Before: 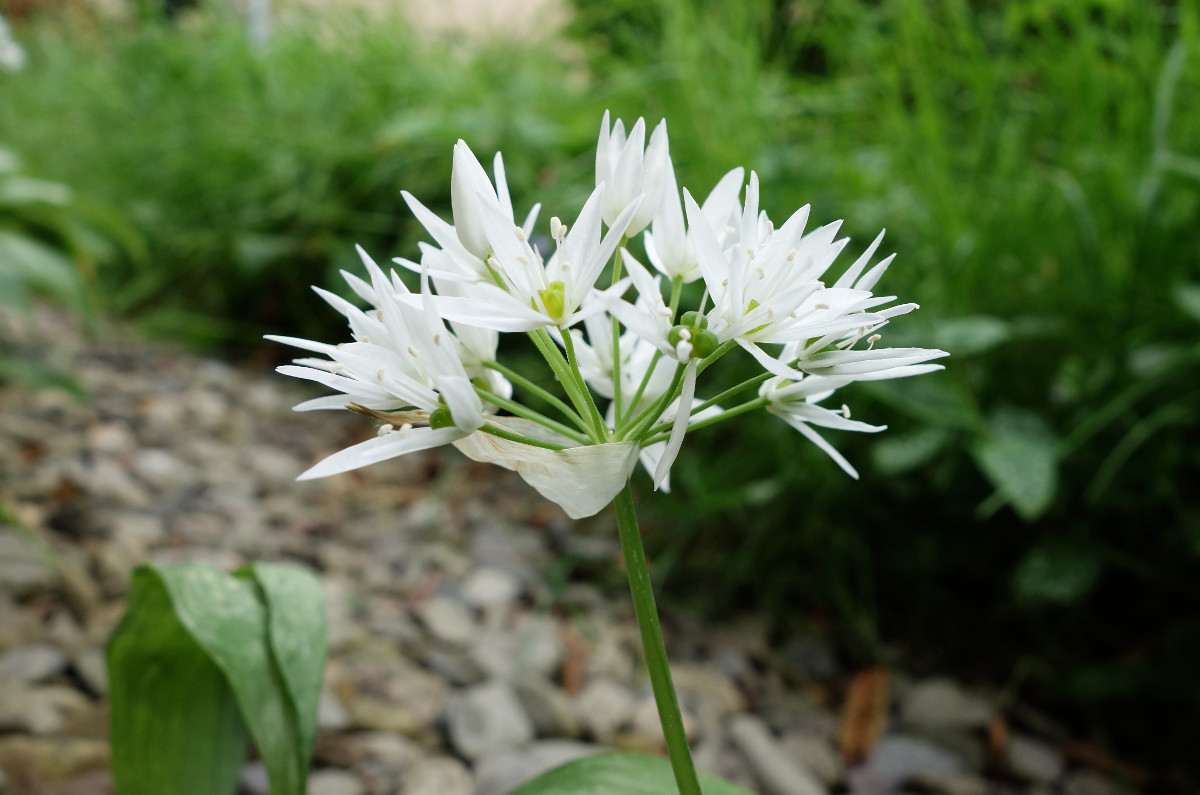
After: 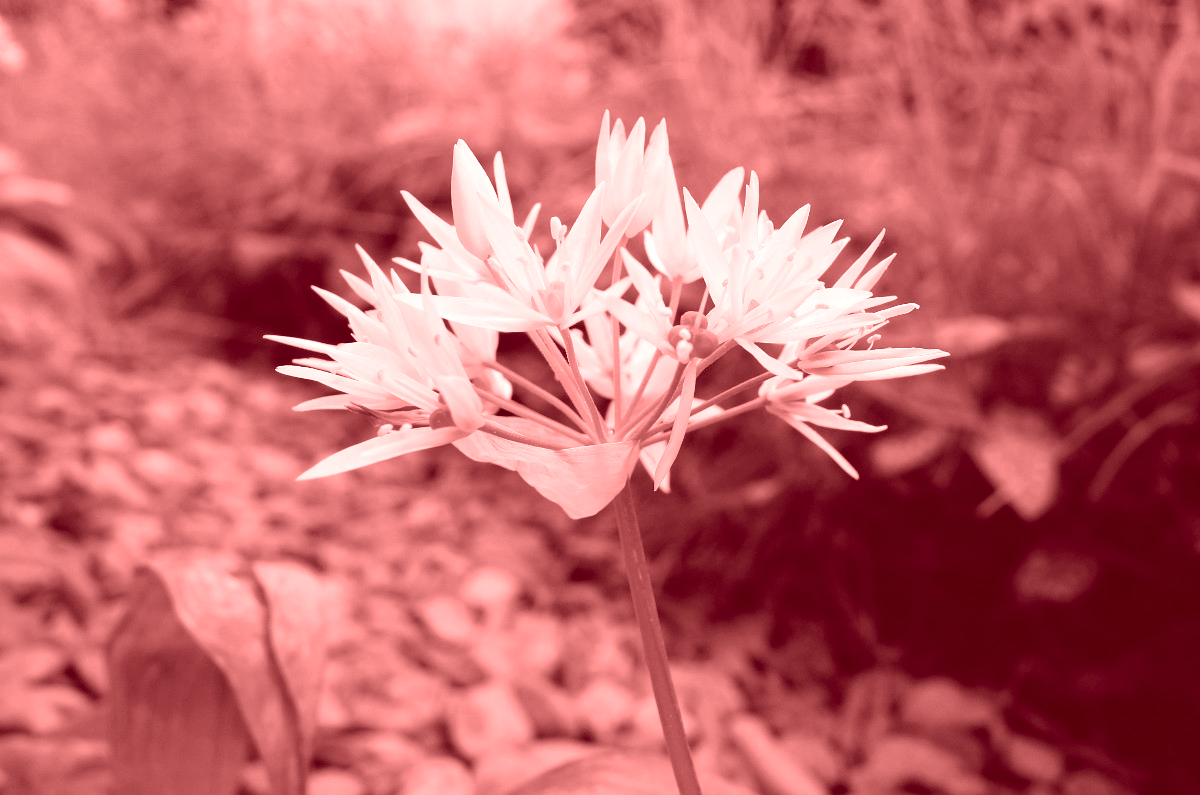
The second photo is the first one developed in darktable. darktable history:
colorize: saturation 60%, source mix 100%
color balance: output saturation 120%
tone equalizer: on, module defaults
